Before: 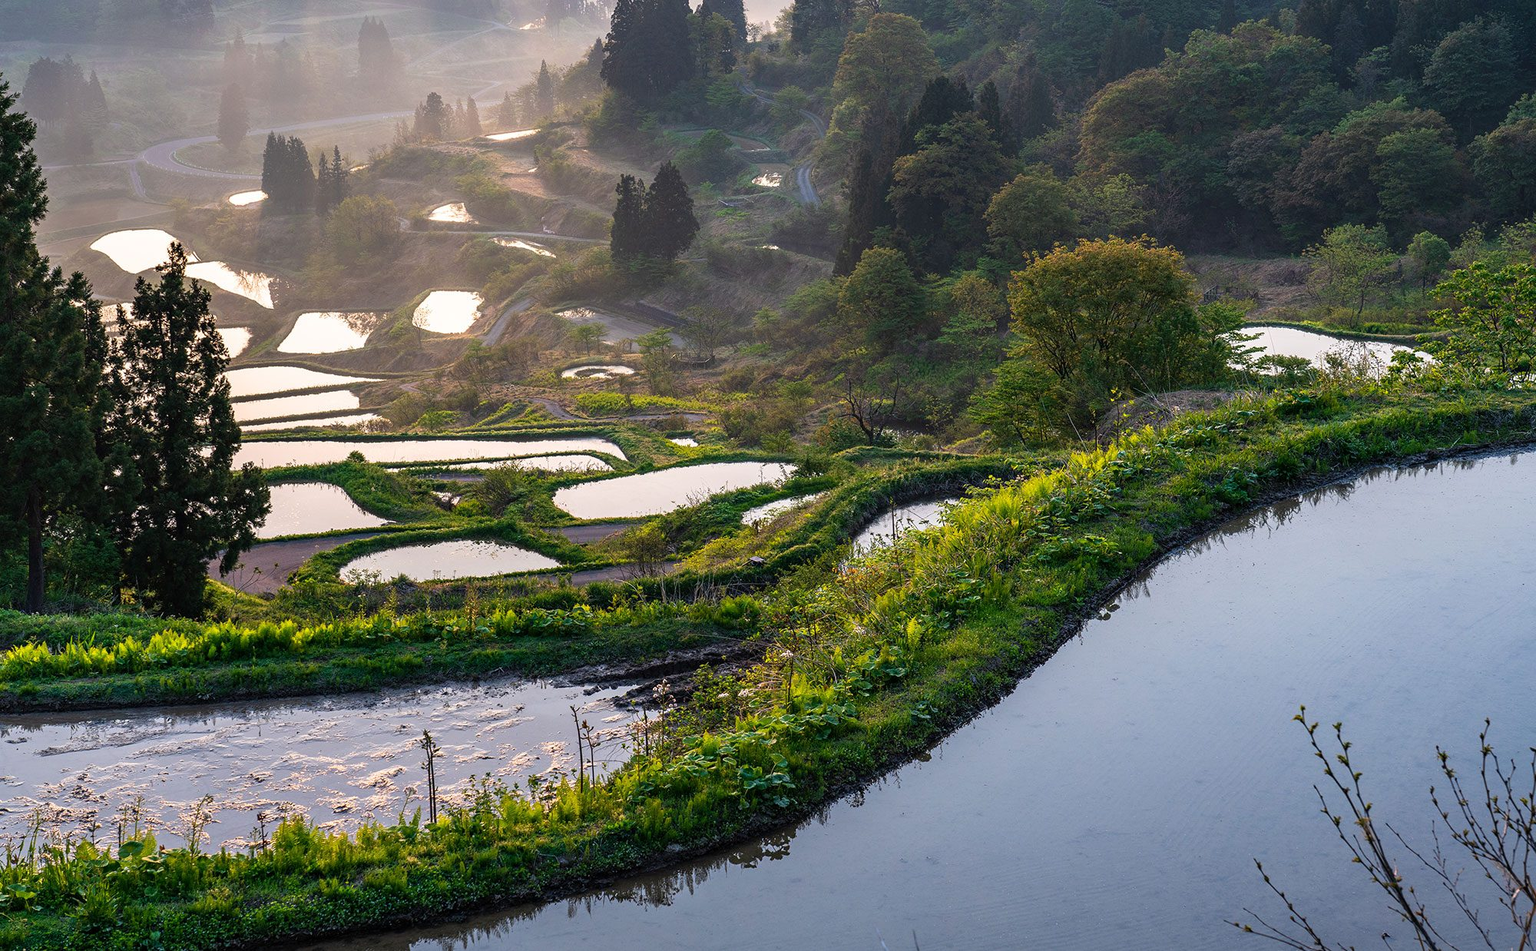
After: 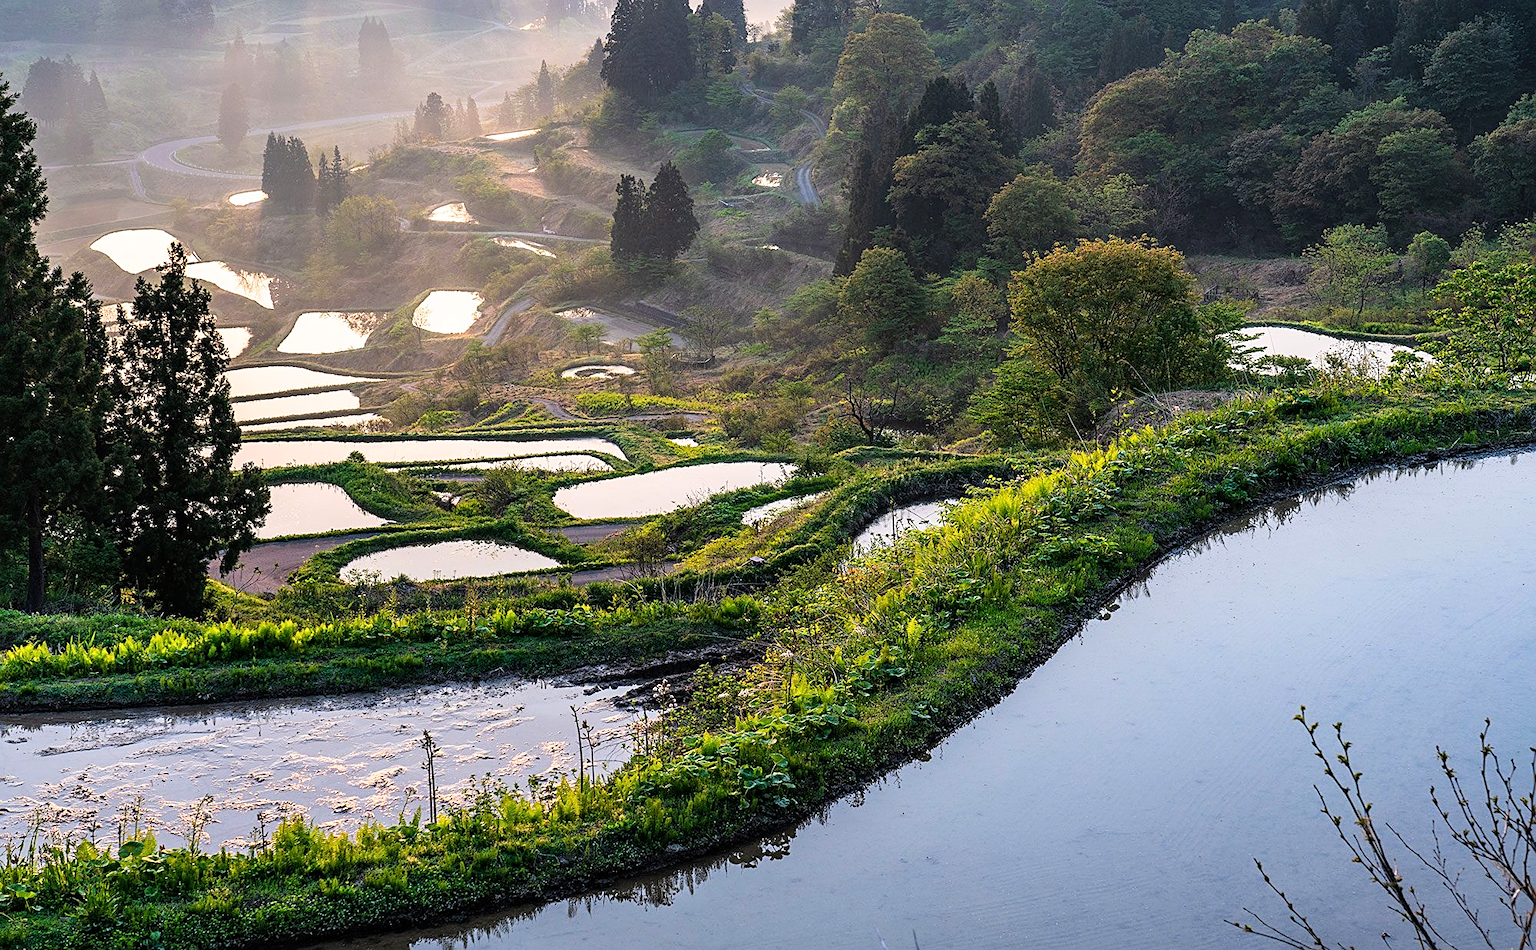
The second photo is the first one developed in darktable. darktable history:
sharpen: radius 1.967
tone curve: curves: ch0 [(0, 0) (0.004, 0.001) (0.133, 0.112) (0.325, 0.362) (0.832, 0.893) (1, 1)], color space Lab, linked channels, preserve colors none
